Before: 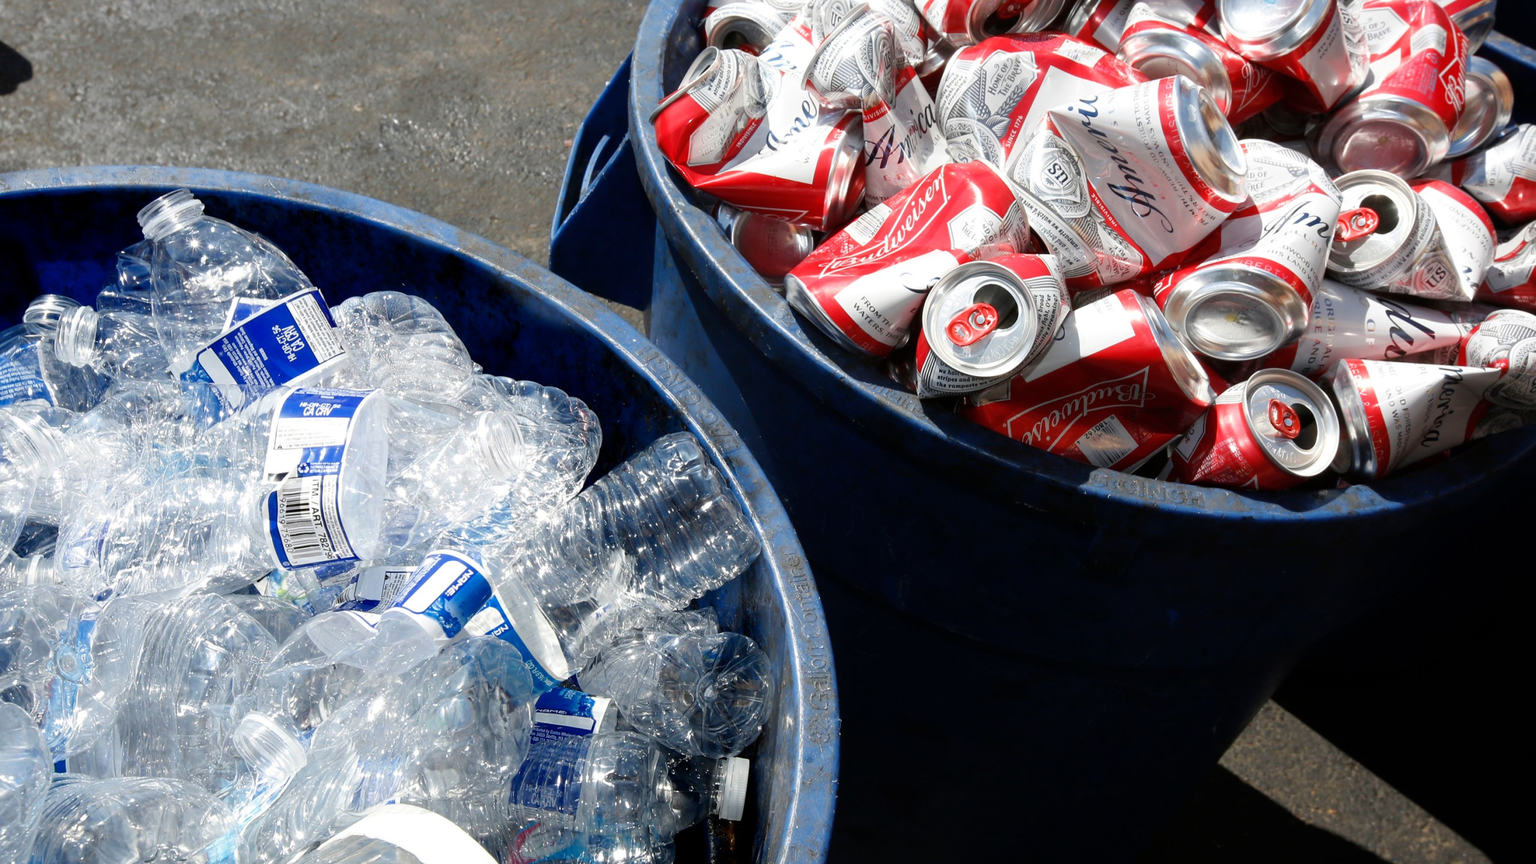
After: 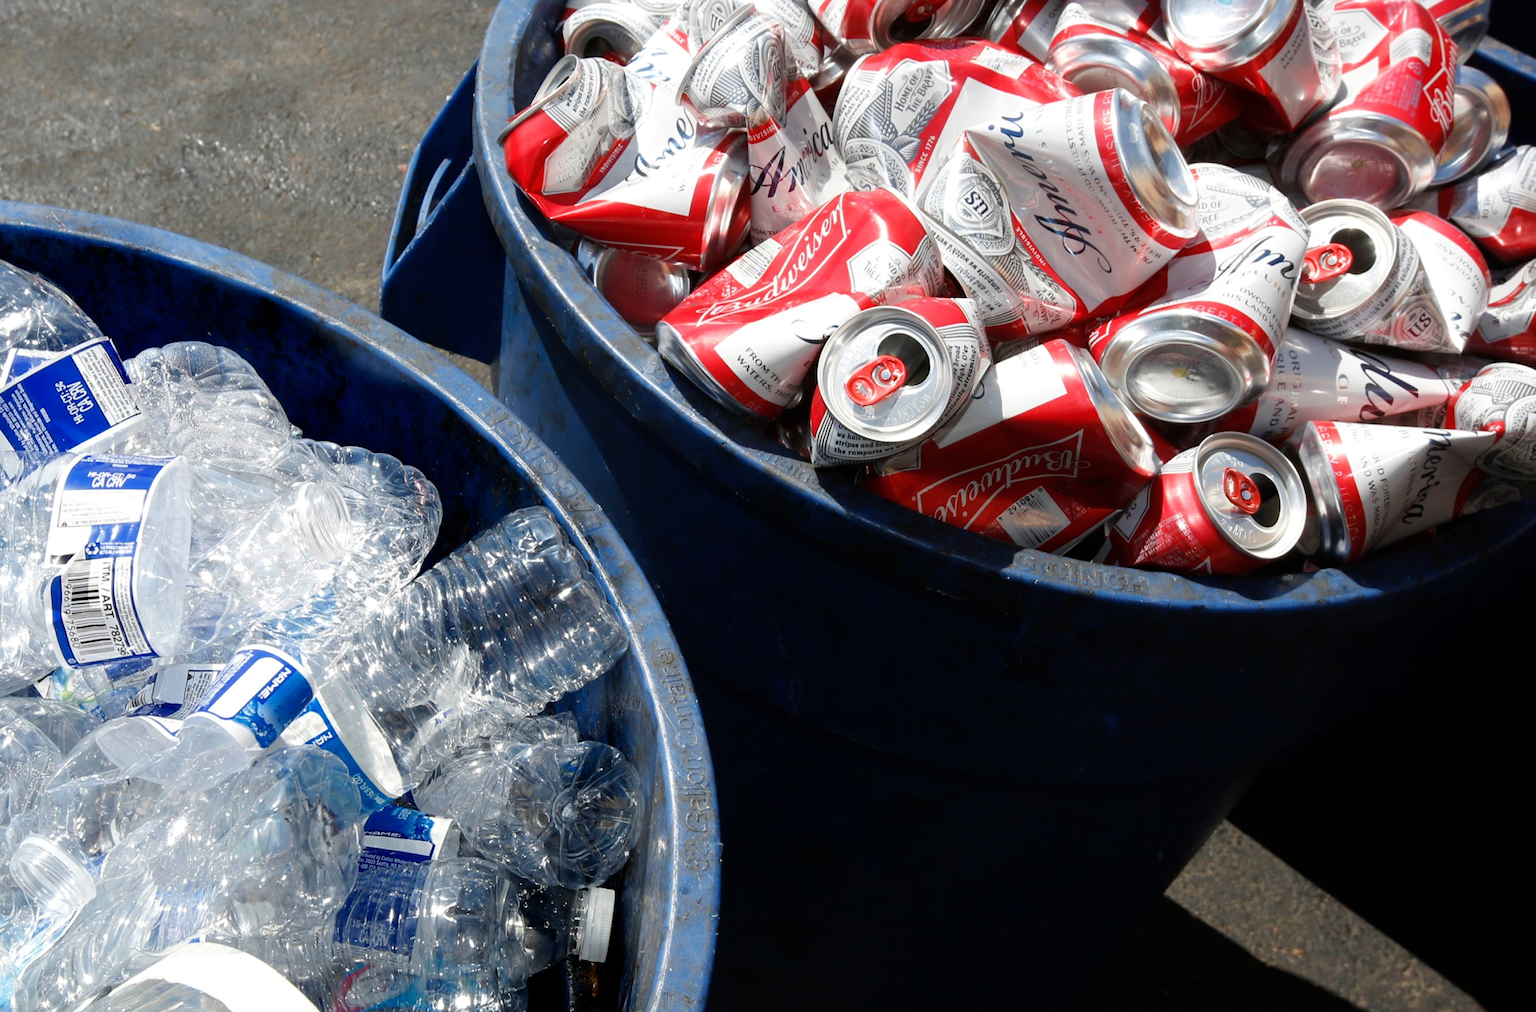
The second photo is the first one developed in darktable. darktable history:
crop and rotate: left 14.654%
tone equalizer: edges refinement/feathering 500, mask exposure compensation -1.57 EV, preserve details no
